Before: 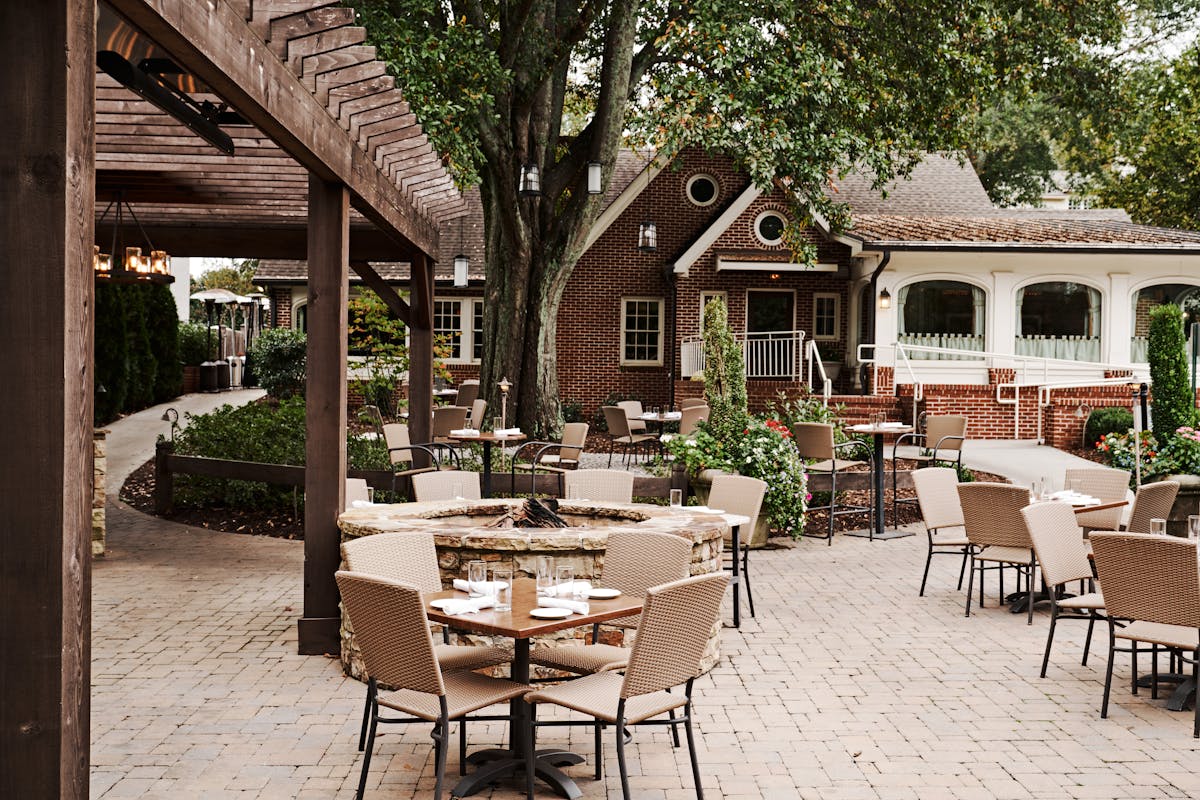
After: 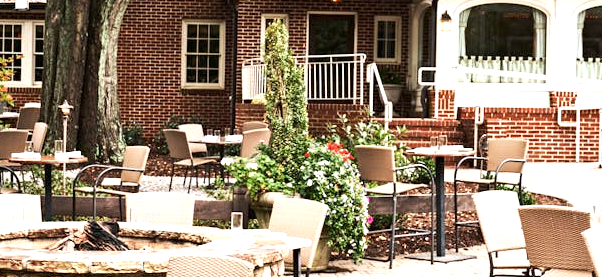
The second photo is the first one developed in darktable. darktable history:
crop: left 36.607%, top 34.735%, right 13.146%, bottom 30.611%
exposure: exposure 1 EV, compensate highlight preservation false
